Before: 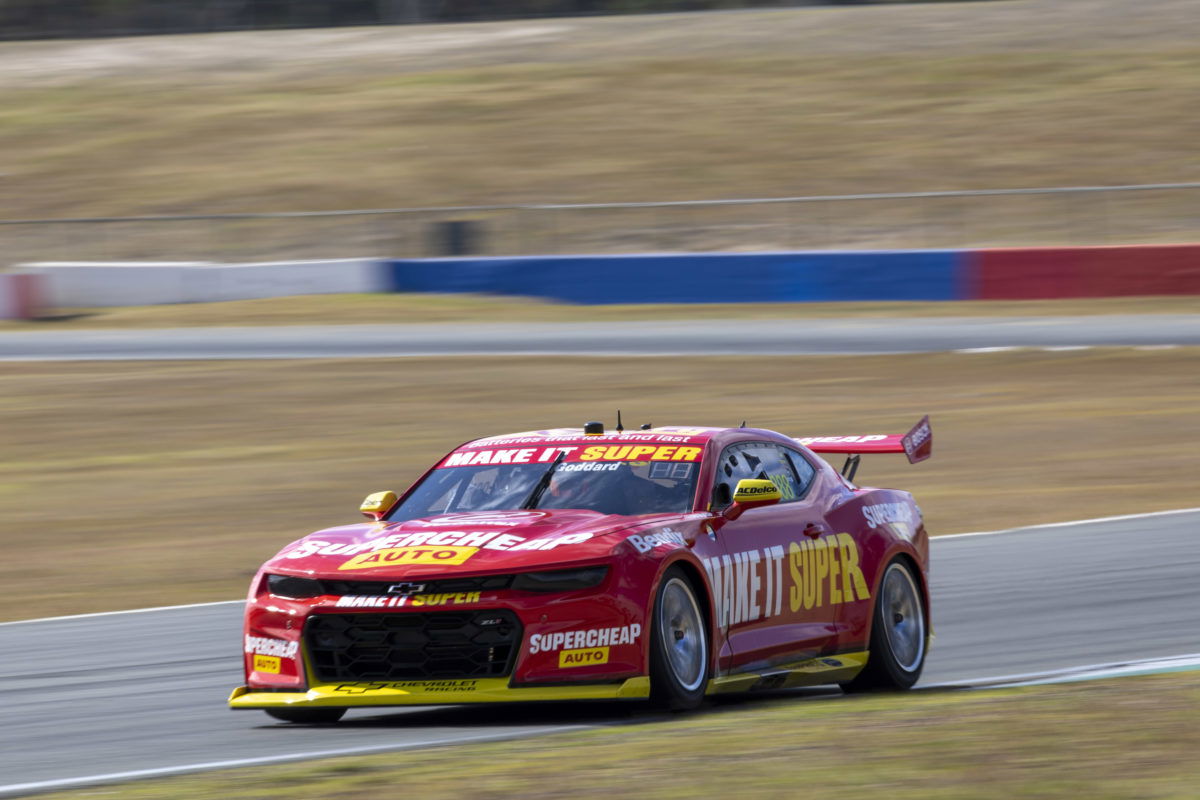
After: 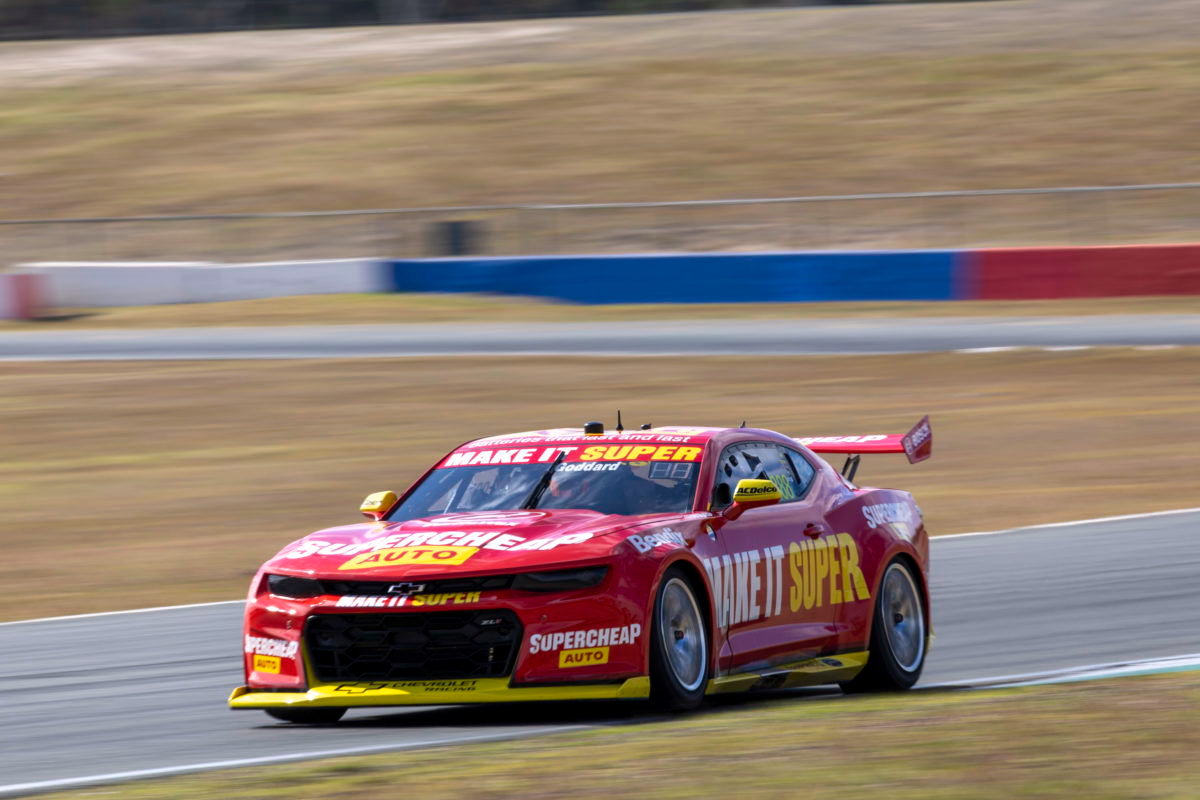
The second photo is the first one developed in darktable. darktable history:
white balance: red 1.009, blue 1.027
shadows and highlights: shadows 0, highlights 40
color correction: highlights b* 3
